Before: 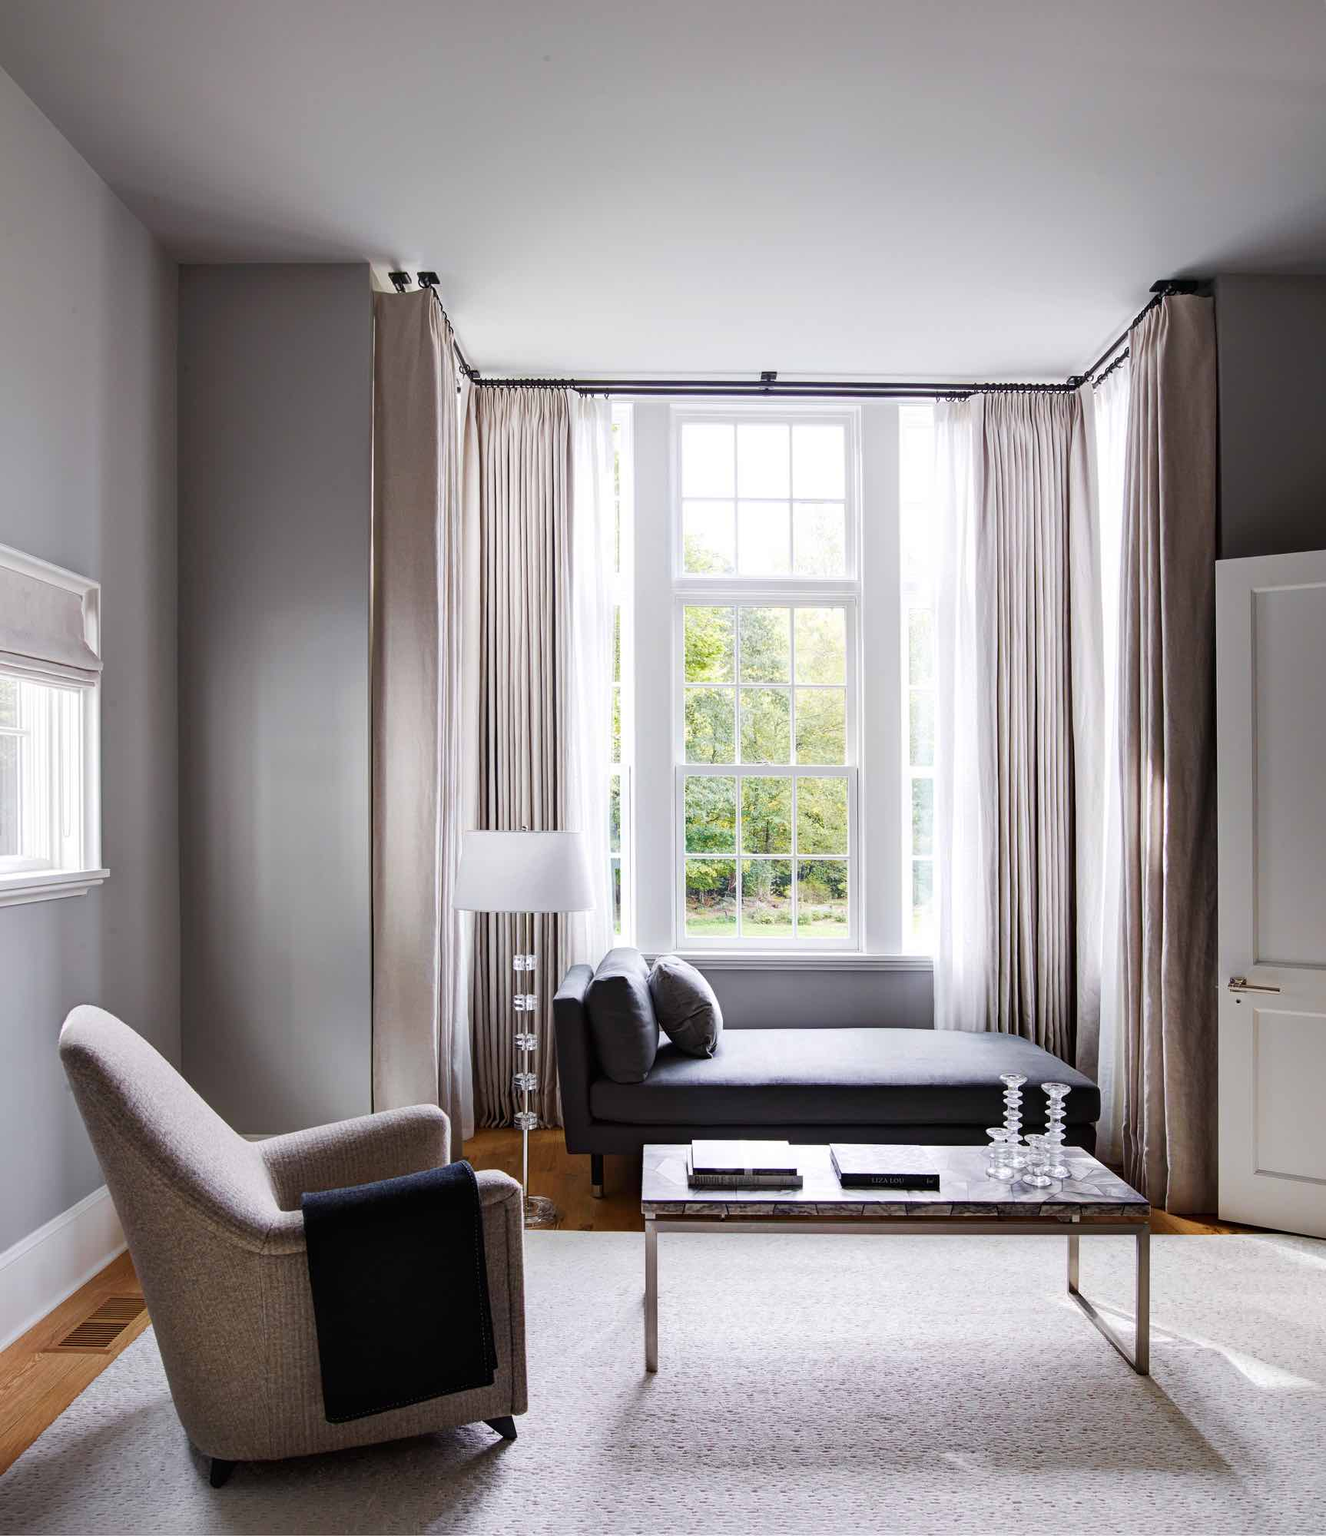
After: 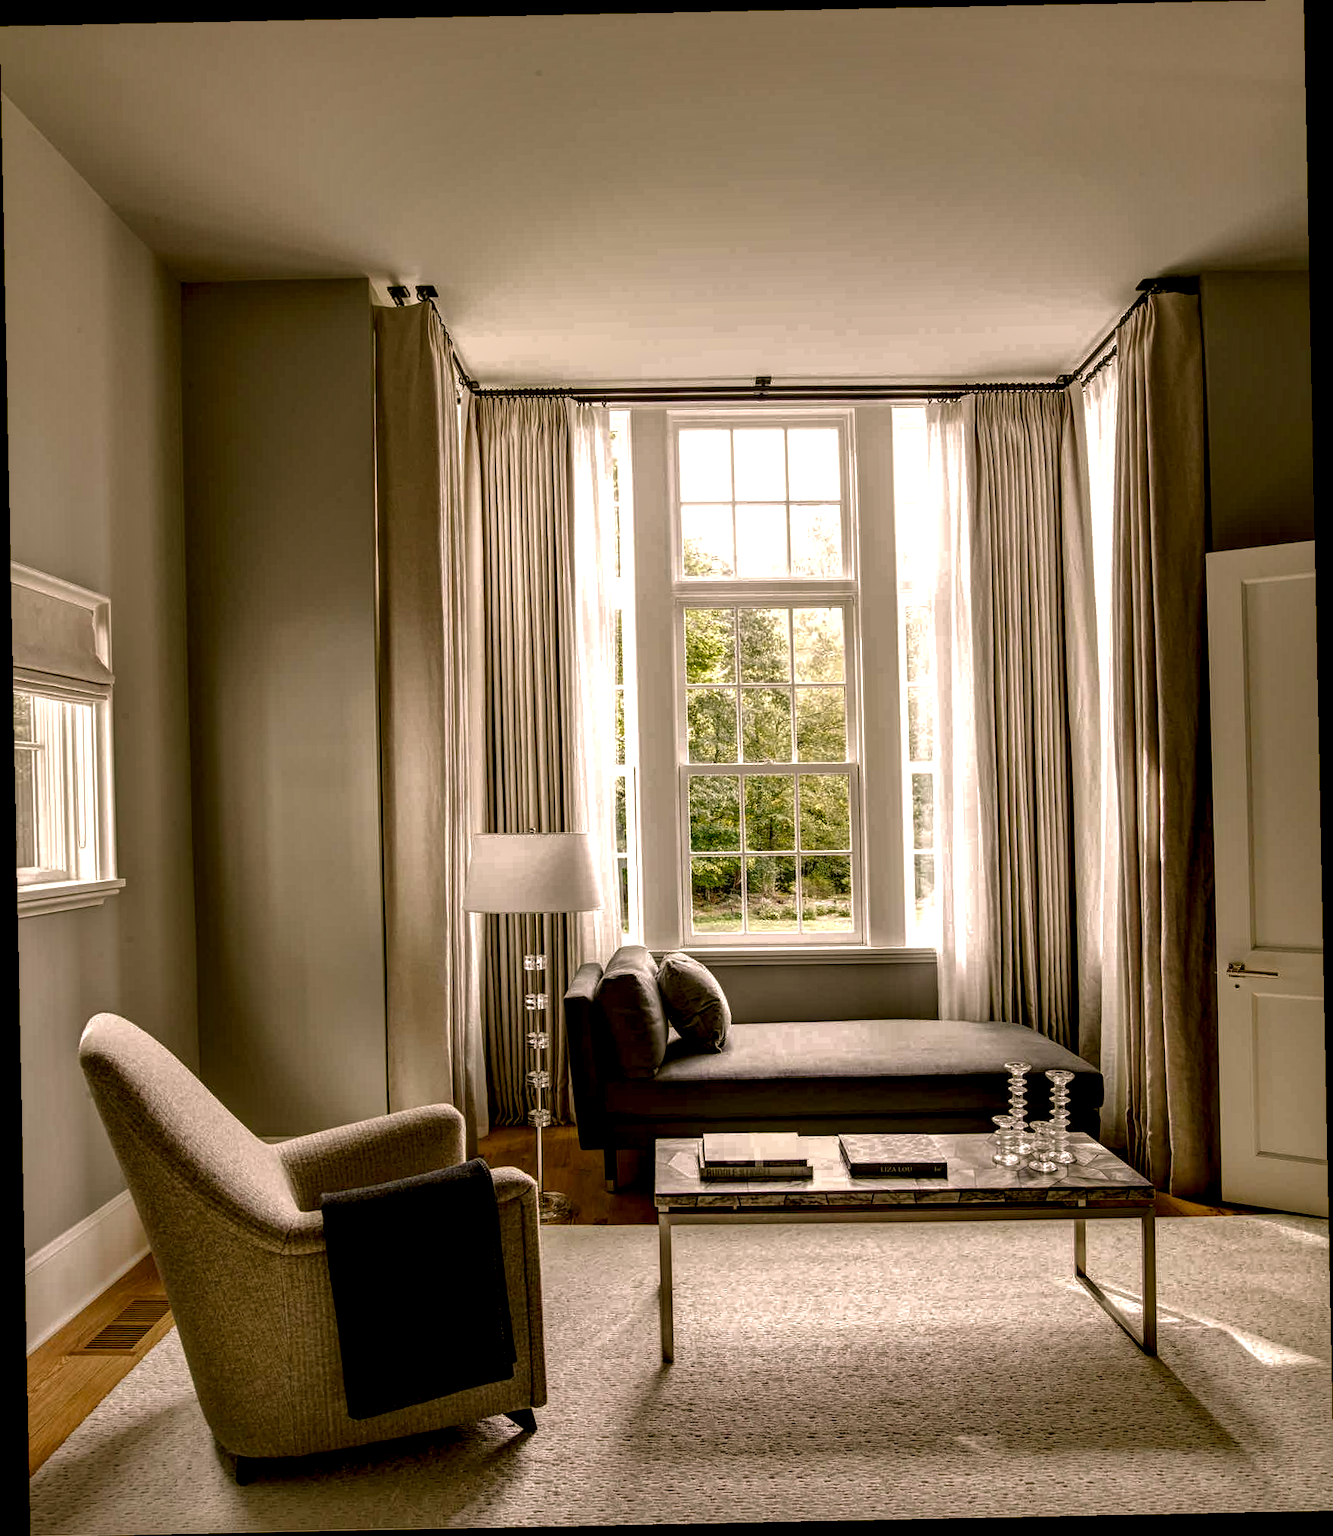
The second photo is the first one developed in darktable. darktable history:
local contrast: highlights 19%, detail 186%
color correction: highlights a* 8.98, highlights b* 15.09, shadows a* -0.49, shadows b* 26.52
rotate and perspective: rotation -1.17°, automatic cropping off
base curve: curves: ch0 [(0, 0) (0.841, 0.609) (1, 1)]
